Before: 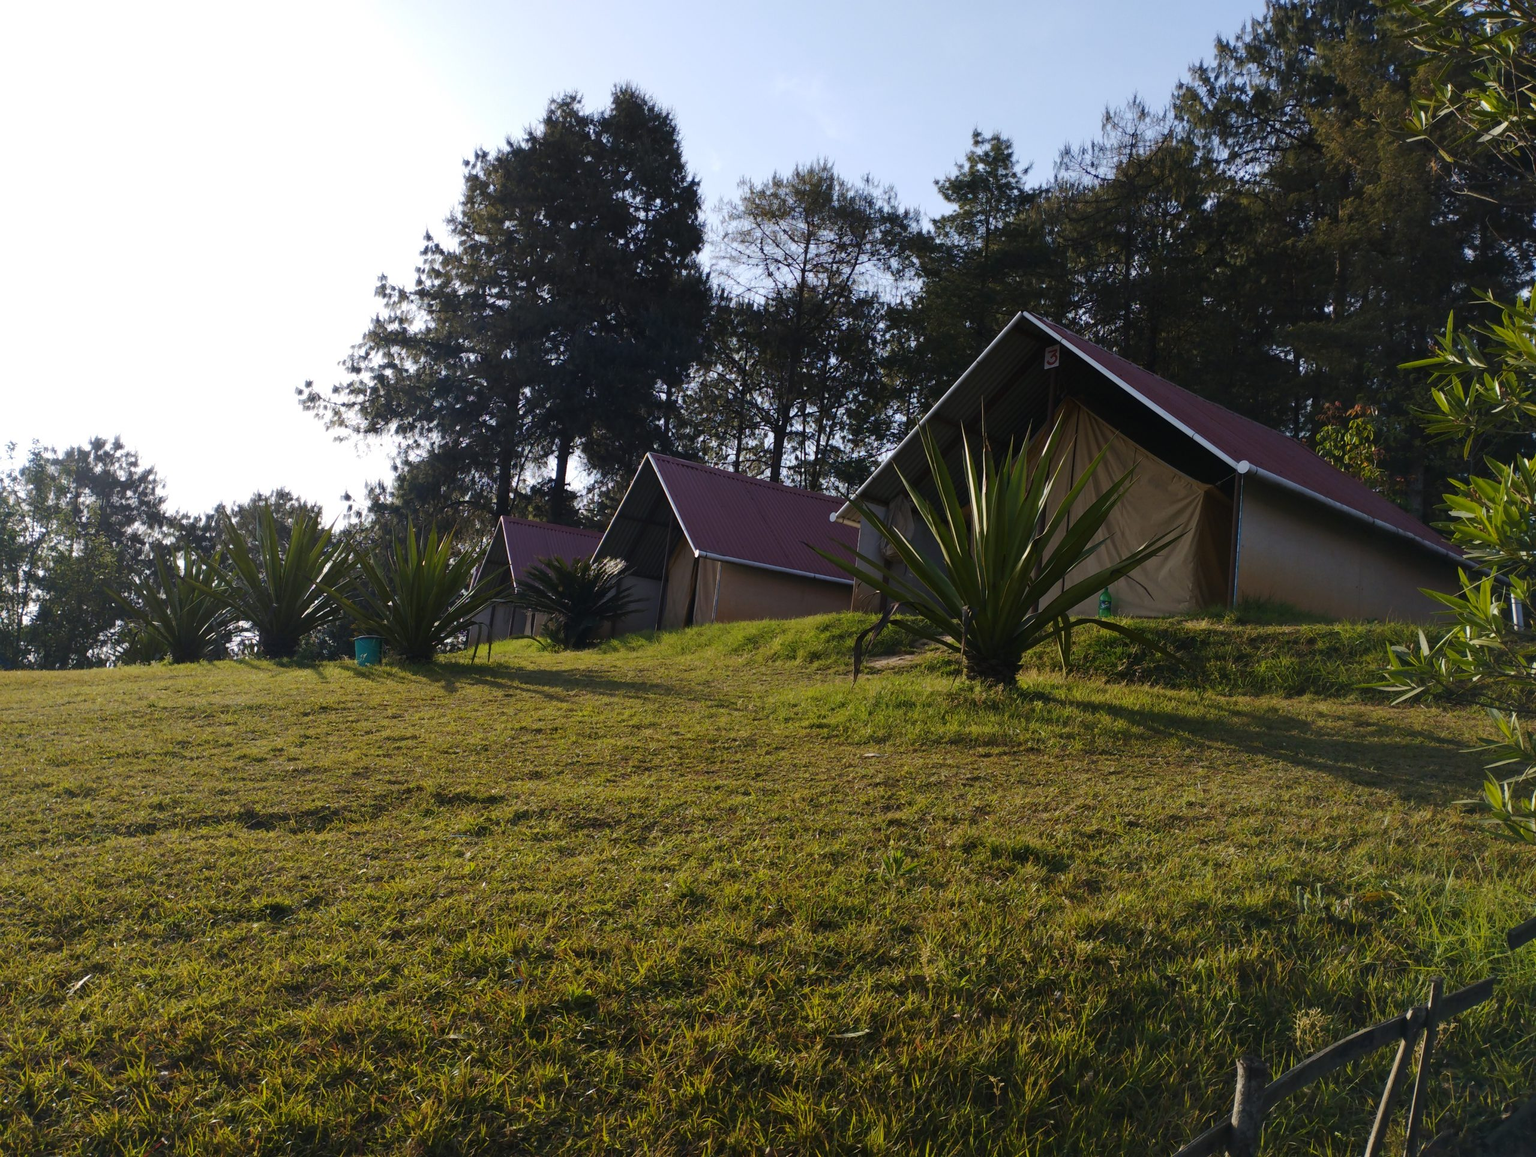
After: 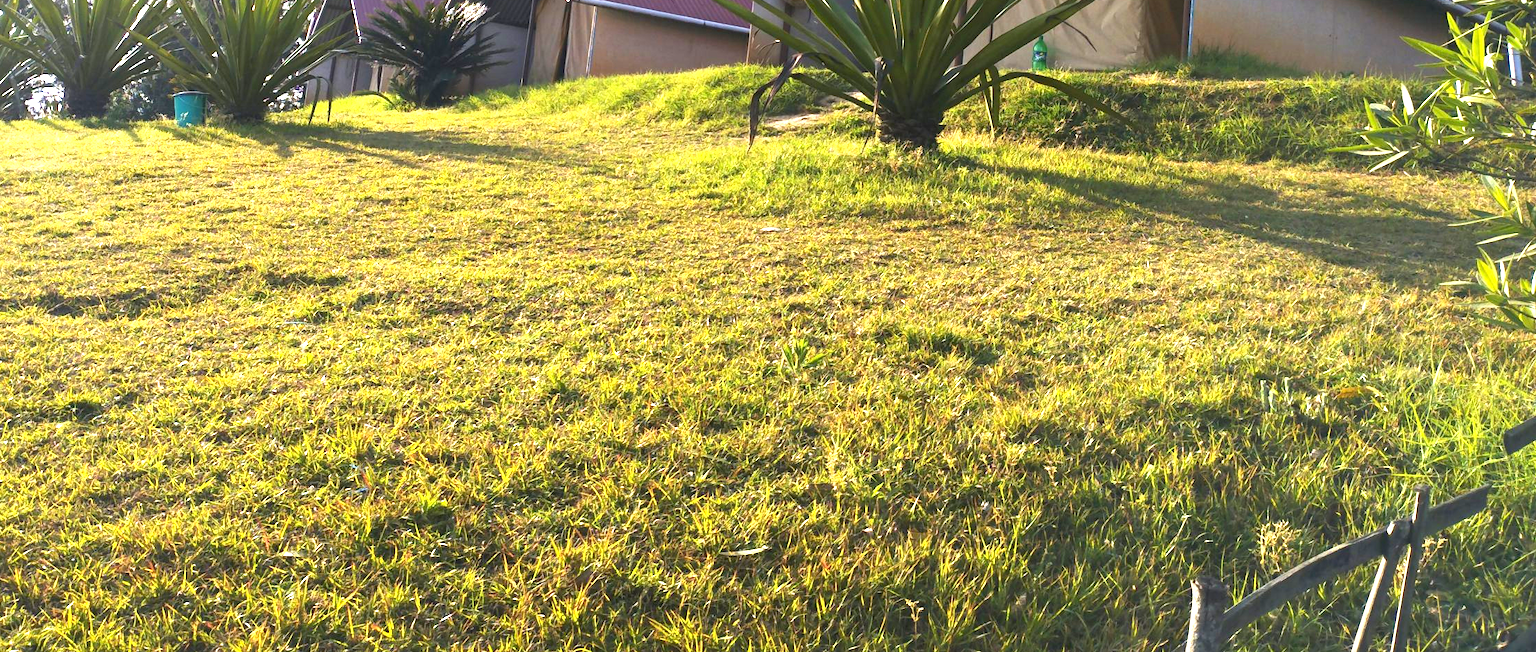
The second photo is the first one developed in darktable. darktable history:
exposure: exposure 2.207 EV, compensate highlight preservation false
crop and rotate: left 13.306%, top 48.129%, bottom 2.928%
